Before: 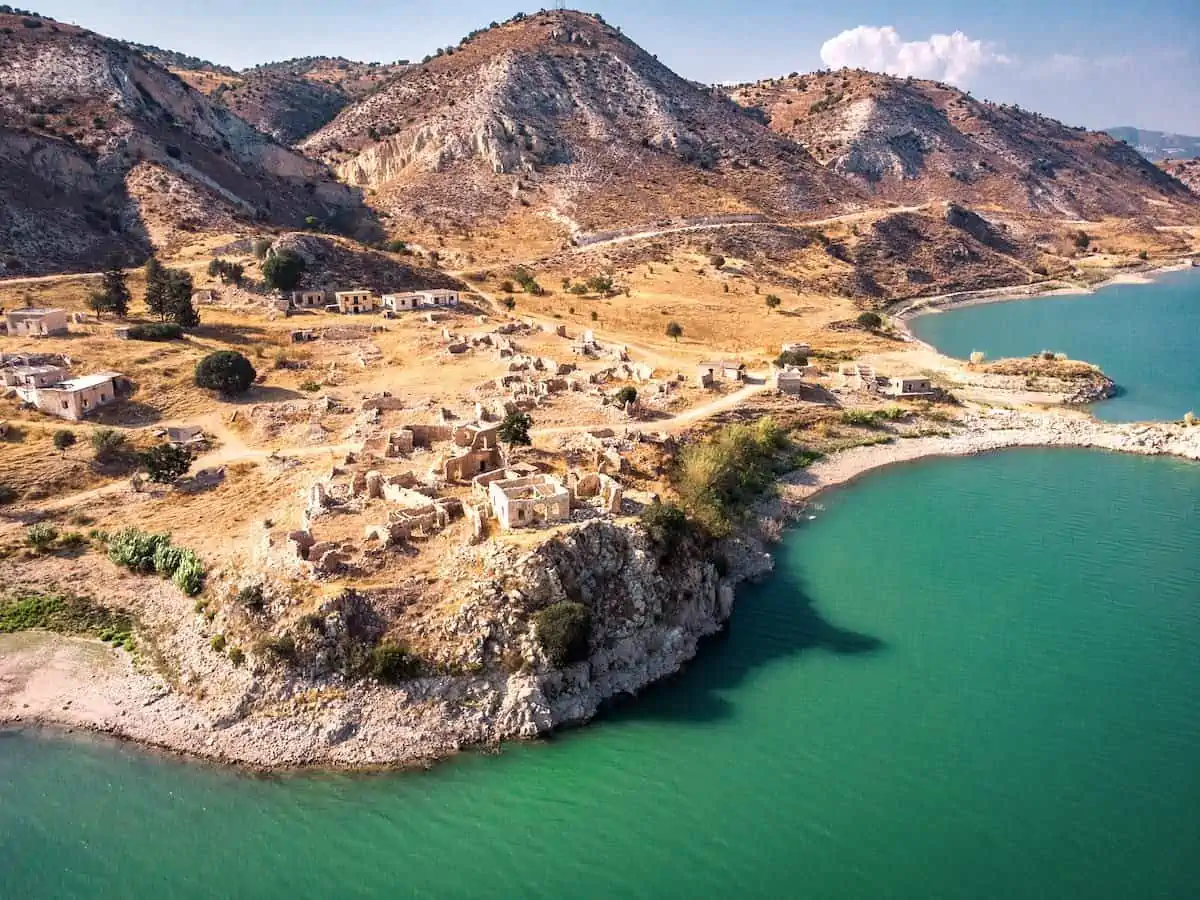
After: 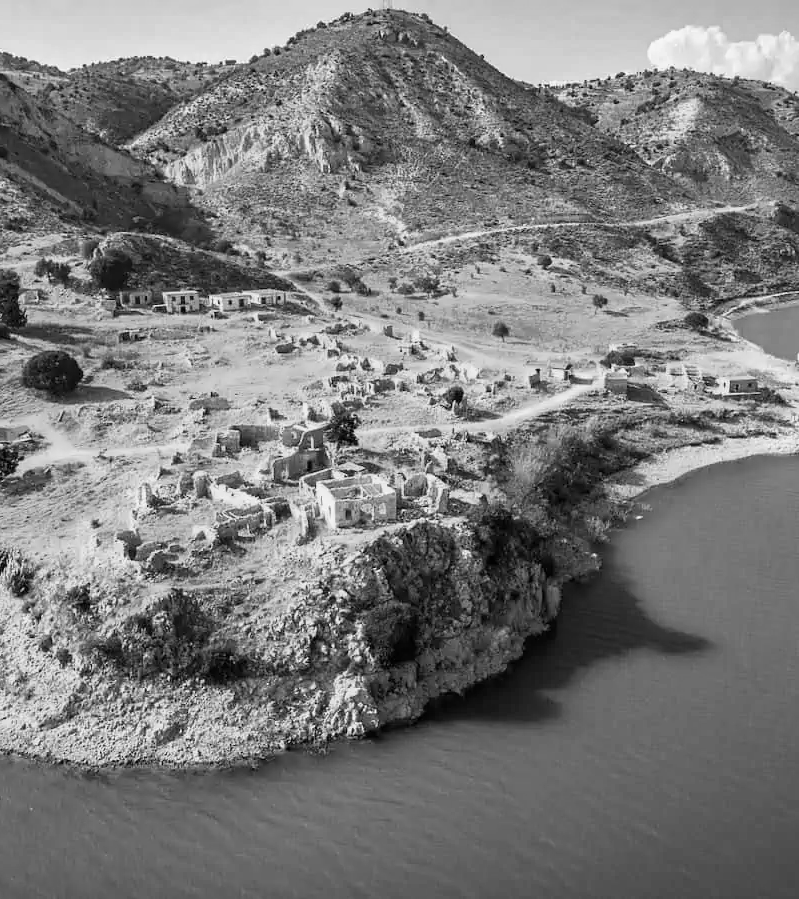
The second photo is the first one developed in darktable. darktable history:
crop and rotate: left 14.436%, right 18.898%
color calibration: output gray [0.21, 0.42, 0.37, 0], gray › normalize channels true, illuminant same as pipeline (D50), adaptation XYZ, x 0.346, y 0.359, gamut compression 0
